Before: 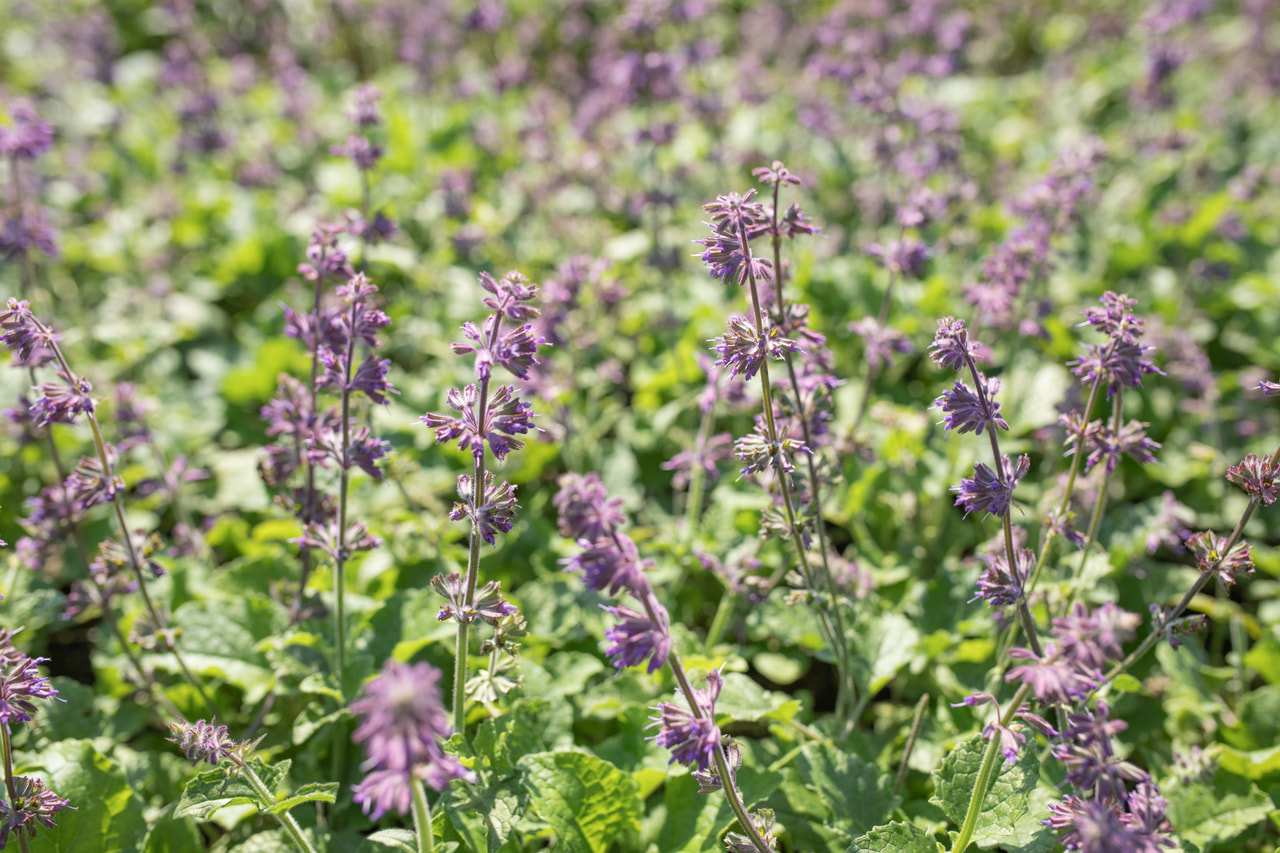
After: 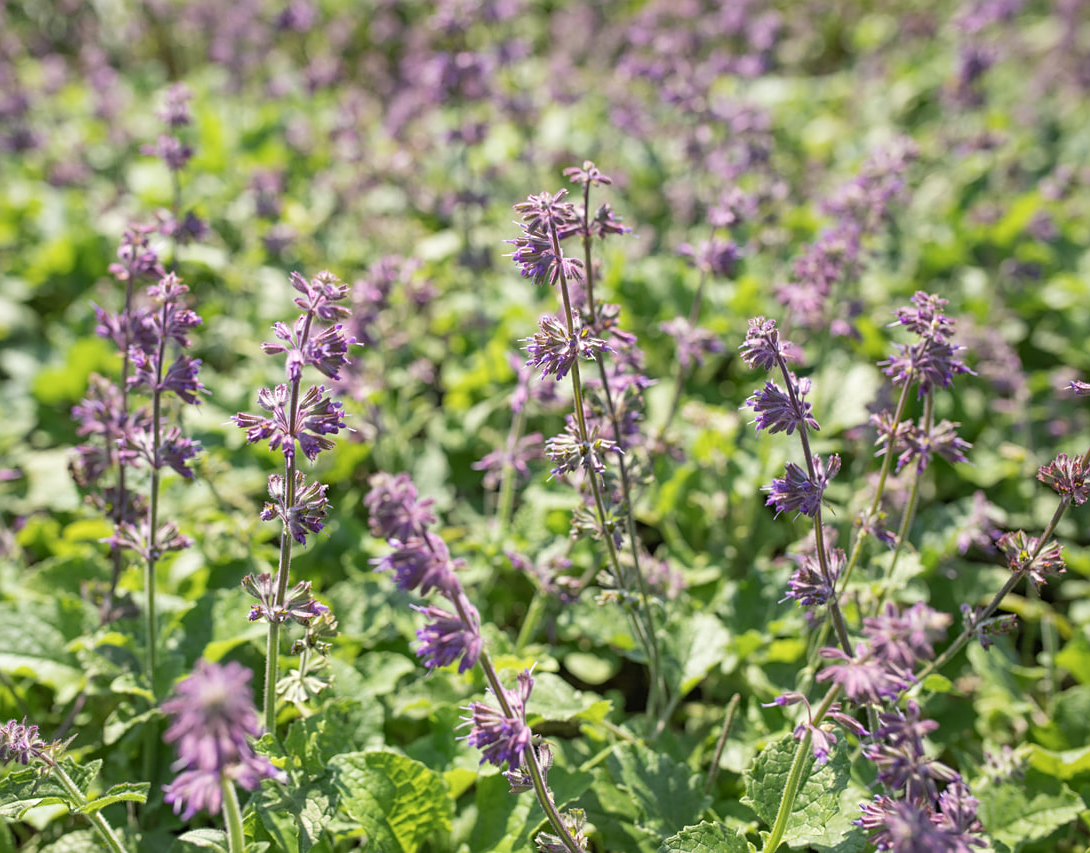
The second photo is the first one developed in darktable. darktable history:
crop and rotate: left 14.799%
sharpen: amount 0.217
